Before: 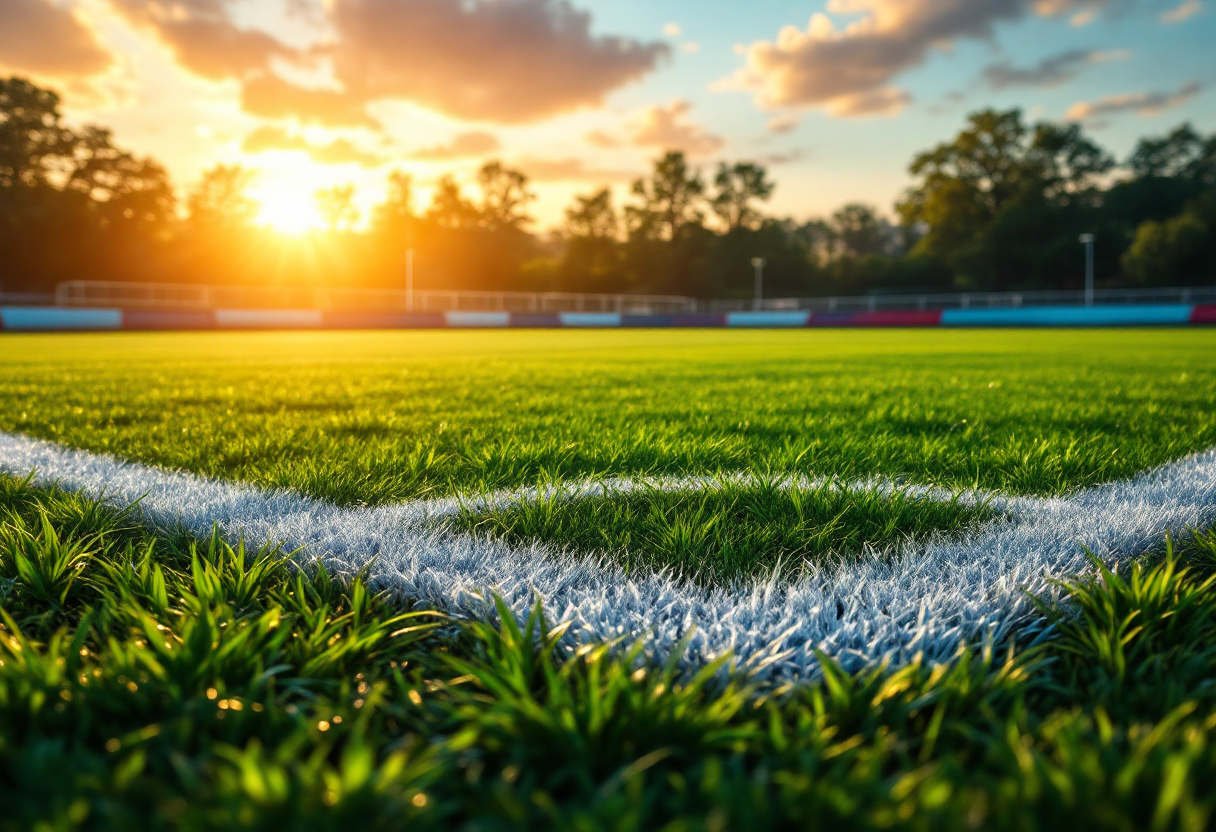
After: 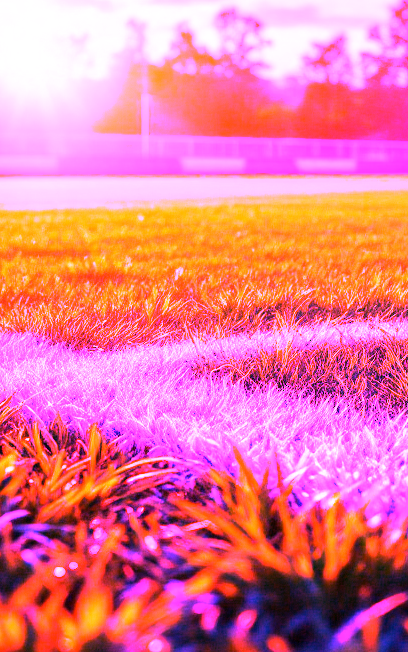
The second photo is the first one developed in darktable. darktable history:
crop and rotate: left 21.77%, top 18.528%, right 44.676%, bottom 2.997%
white balance: red 8, blue 8
